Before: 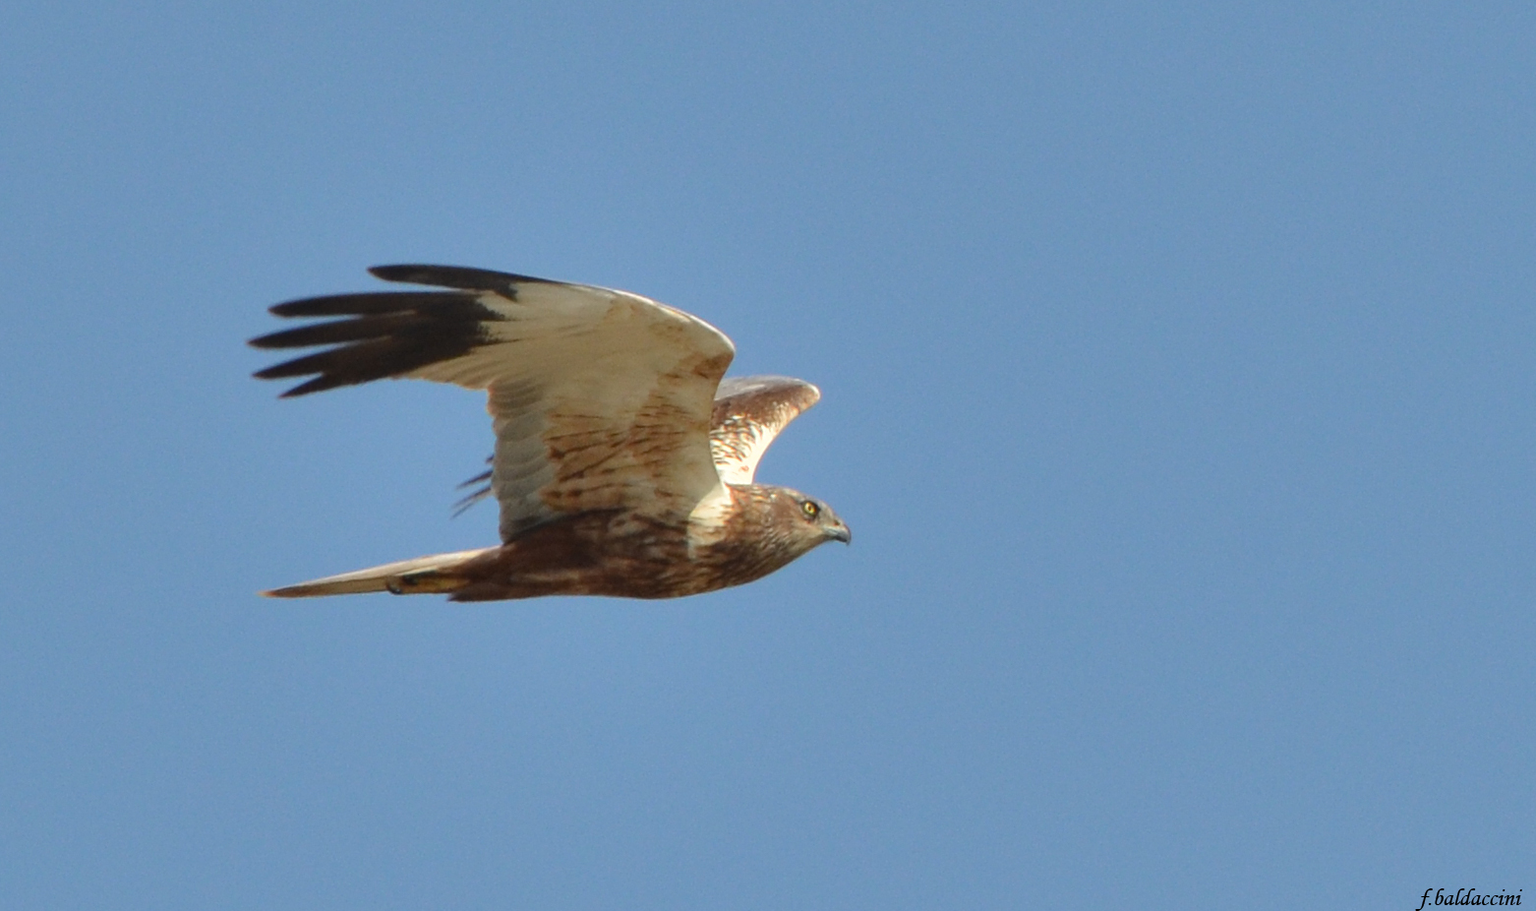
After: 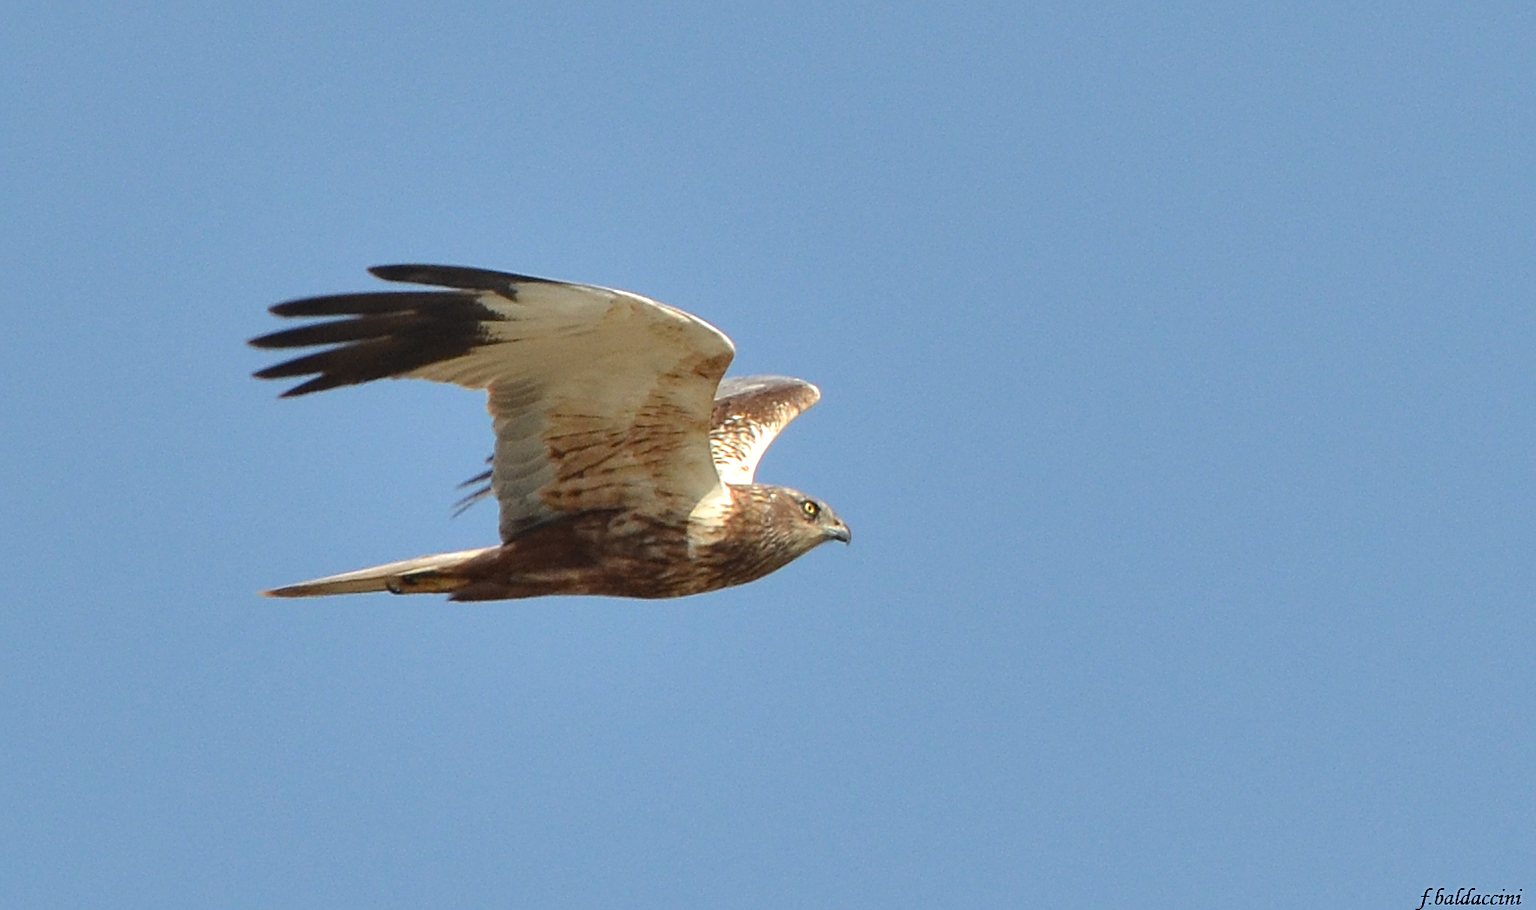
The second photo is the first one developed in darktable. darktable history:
shadows and highlights: radius 44.78, white point adjustment 6.64, compress 79.65%, highlights color adjustment 78.42%, soften with gaussian
sharpen: on, module defaults
